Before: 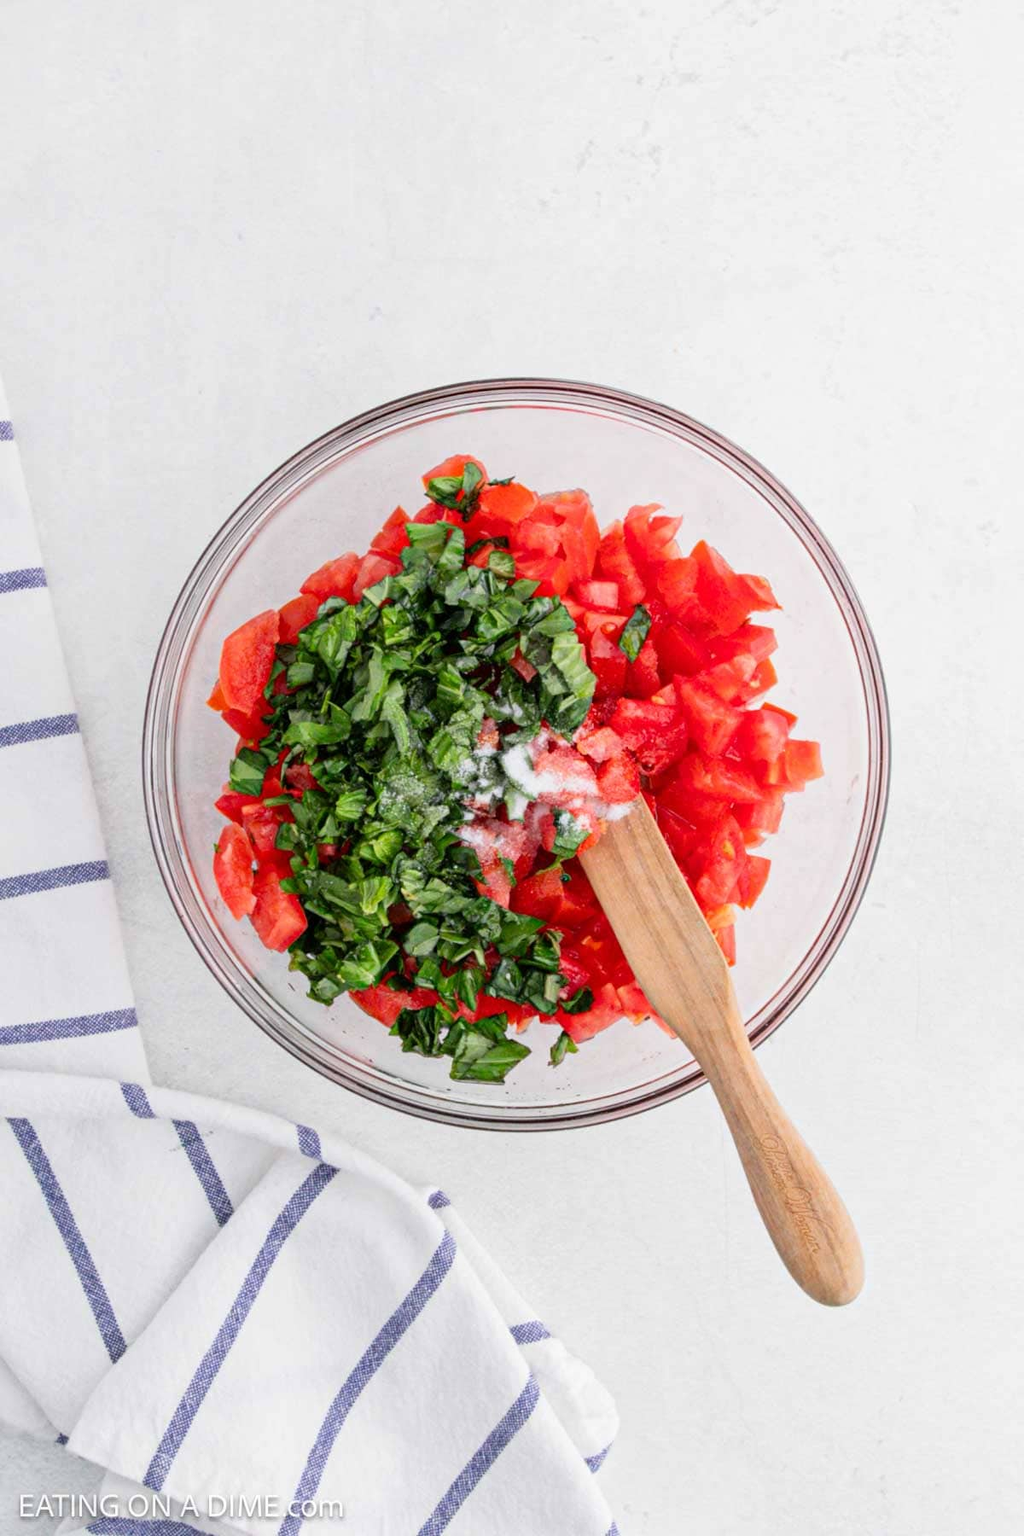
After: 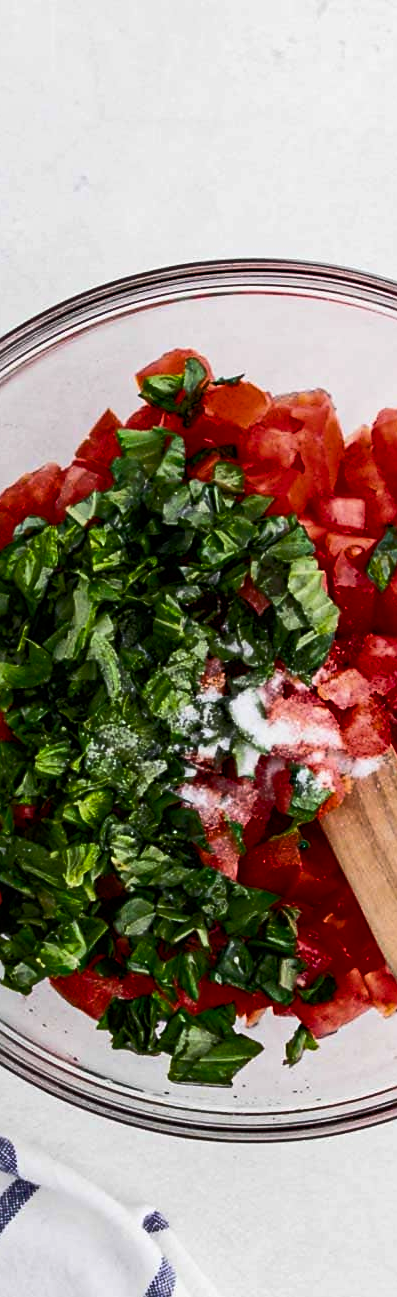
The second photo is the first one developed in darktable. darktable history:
sharpen: radius 1.872, amount 0.411, threshold 1.507
color balance rgb: perceptual saturation grading › global saturation 20%, perceptual saturation grading › highlights -14.203%, perceptual saturation grading › shadows 49.71%, perceptual brilliance grading › highlights 1.72%, perceptual brilliance grading › mid-tones -49.28%, perceptual brilliance grading › shadows -50.102%, global vibrance 9.26%
crop and rotate: left 29.937%, top 10.236%, right 36.904%, bottom 17.696%
